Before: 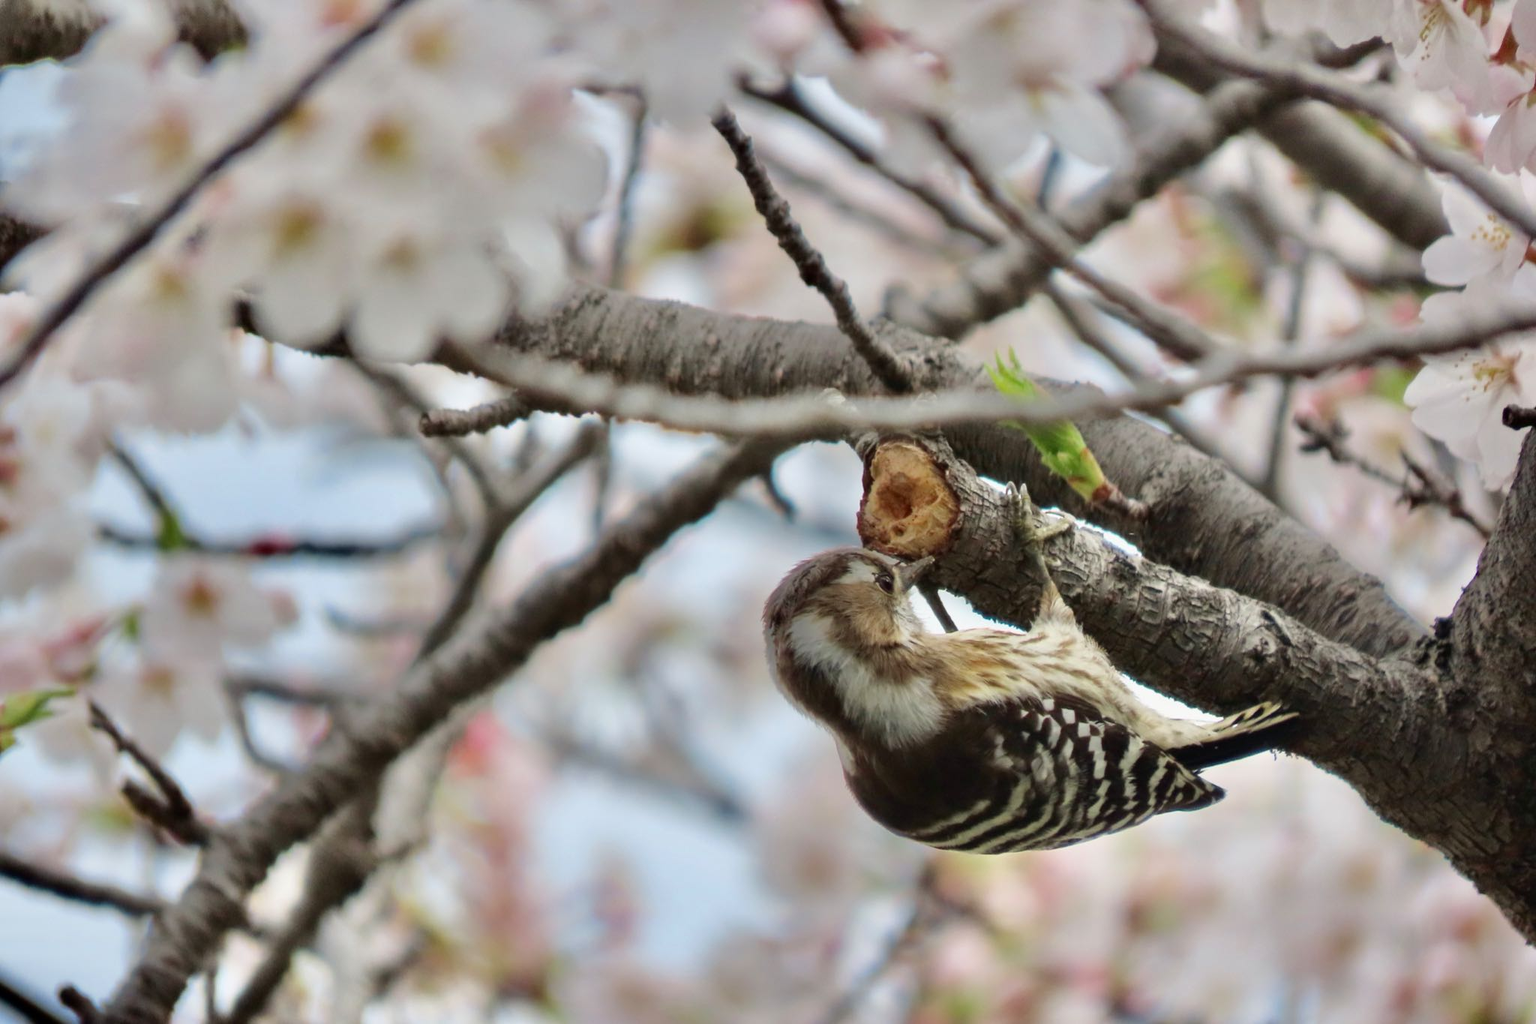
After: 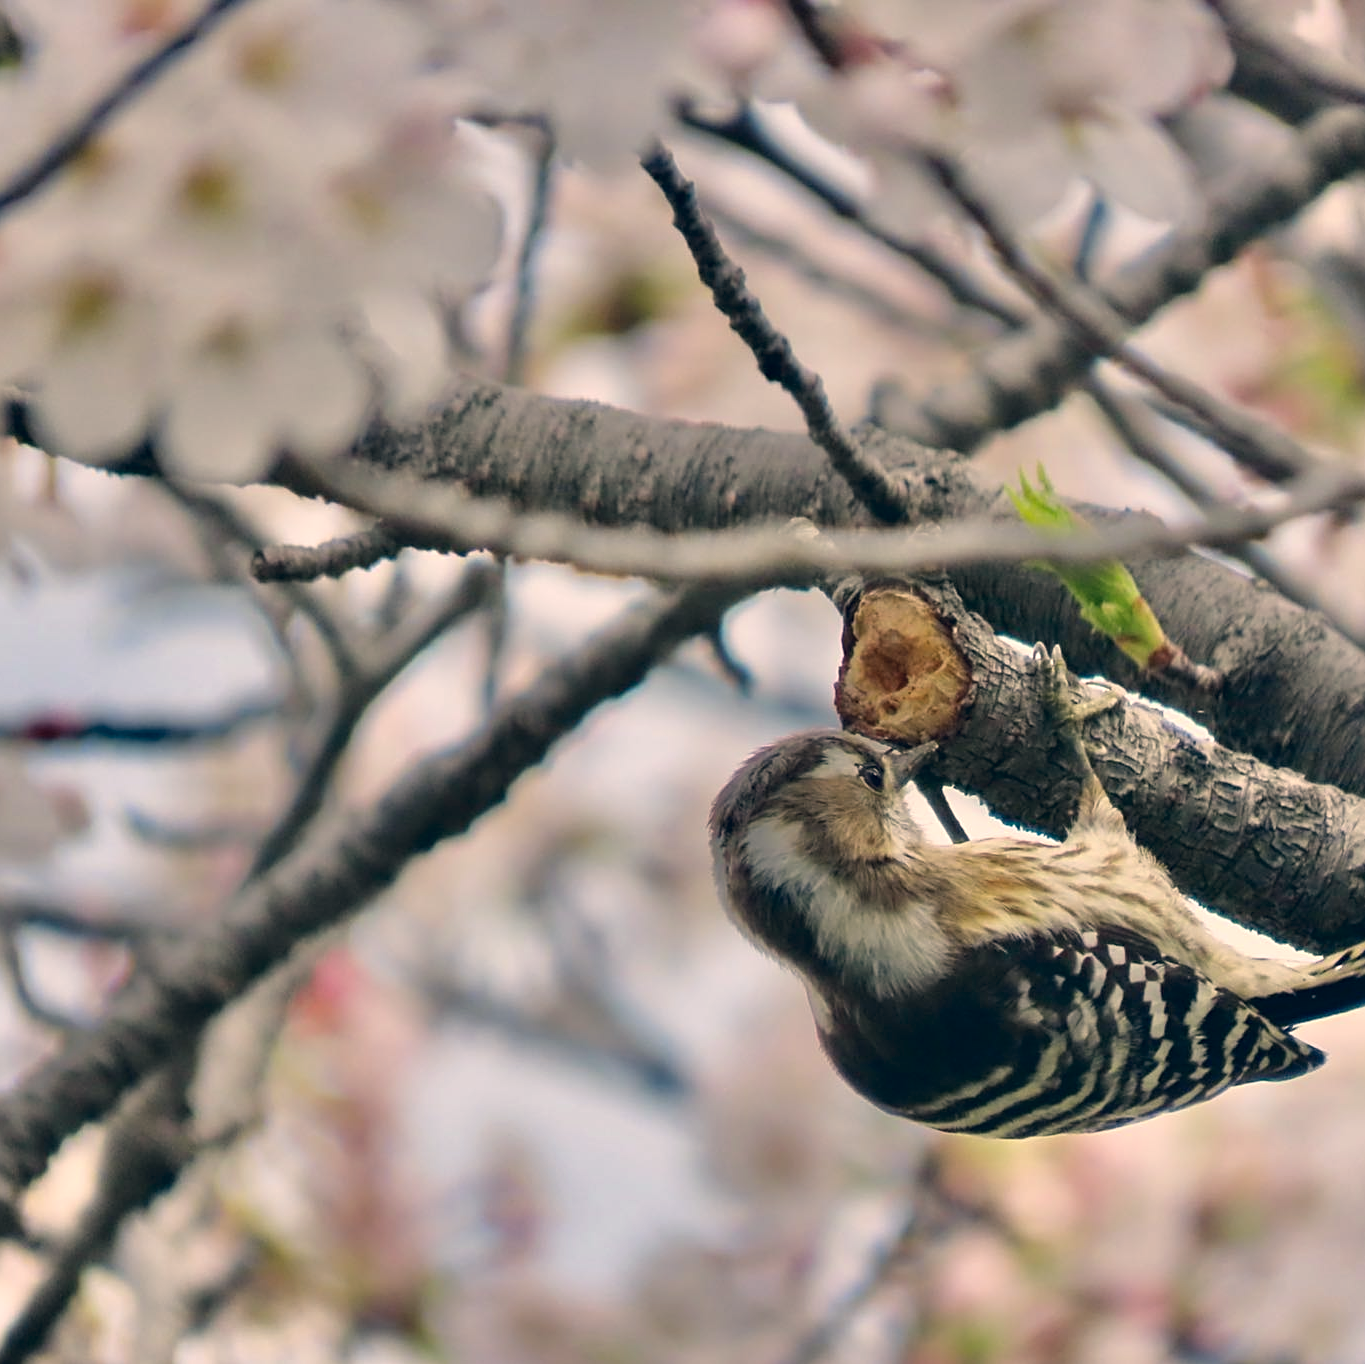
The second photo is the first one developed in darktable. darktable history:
shadows and highlights: shadows 49, highlights -41, soften with gaussian
crop and rotate: left 15.055%, right 18.278%
sharpen: on, module defaults
color correction: highlights a* 10.32, highlights b* 14.66, shadows a* -9.59, shadows b* -15.02
